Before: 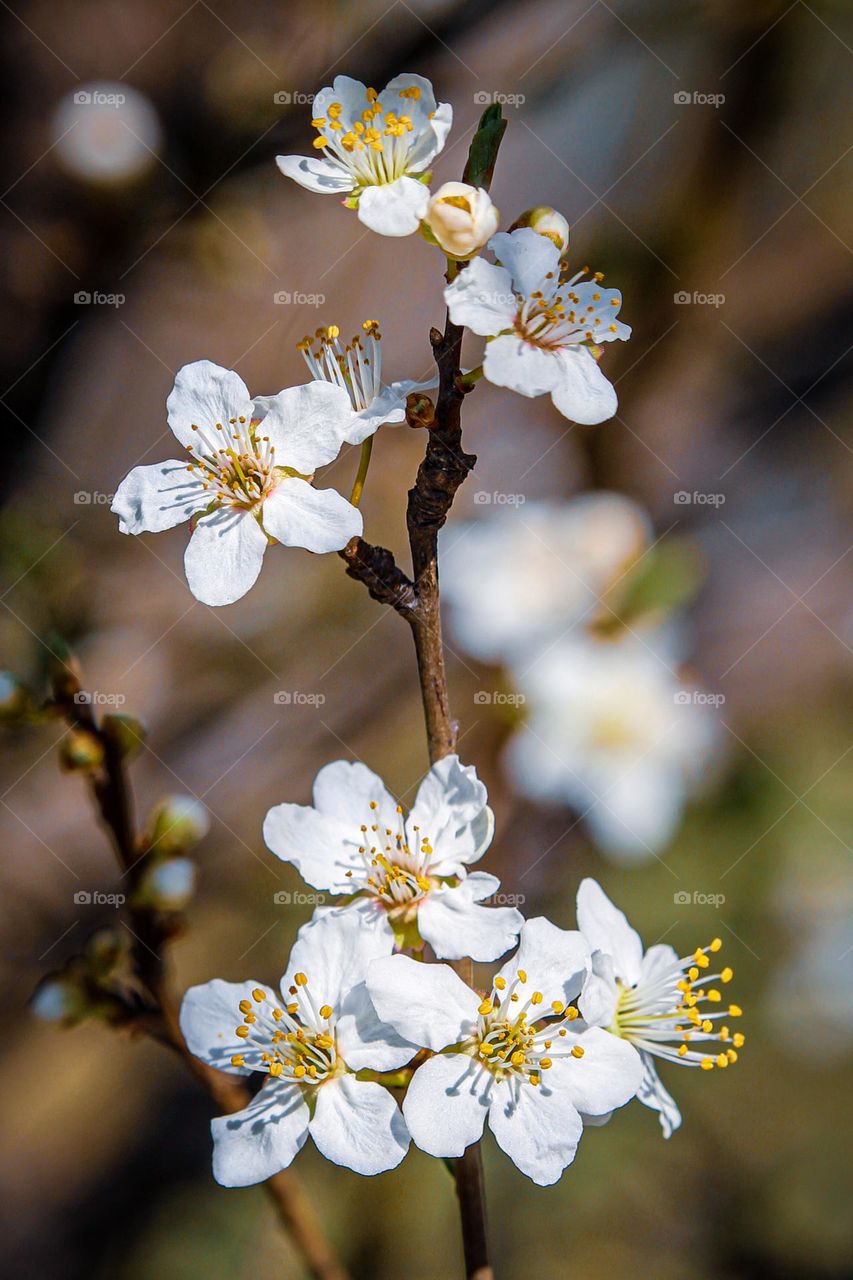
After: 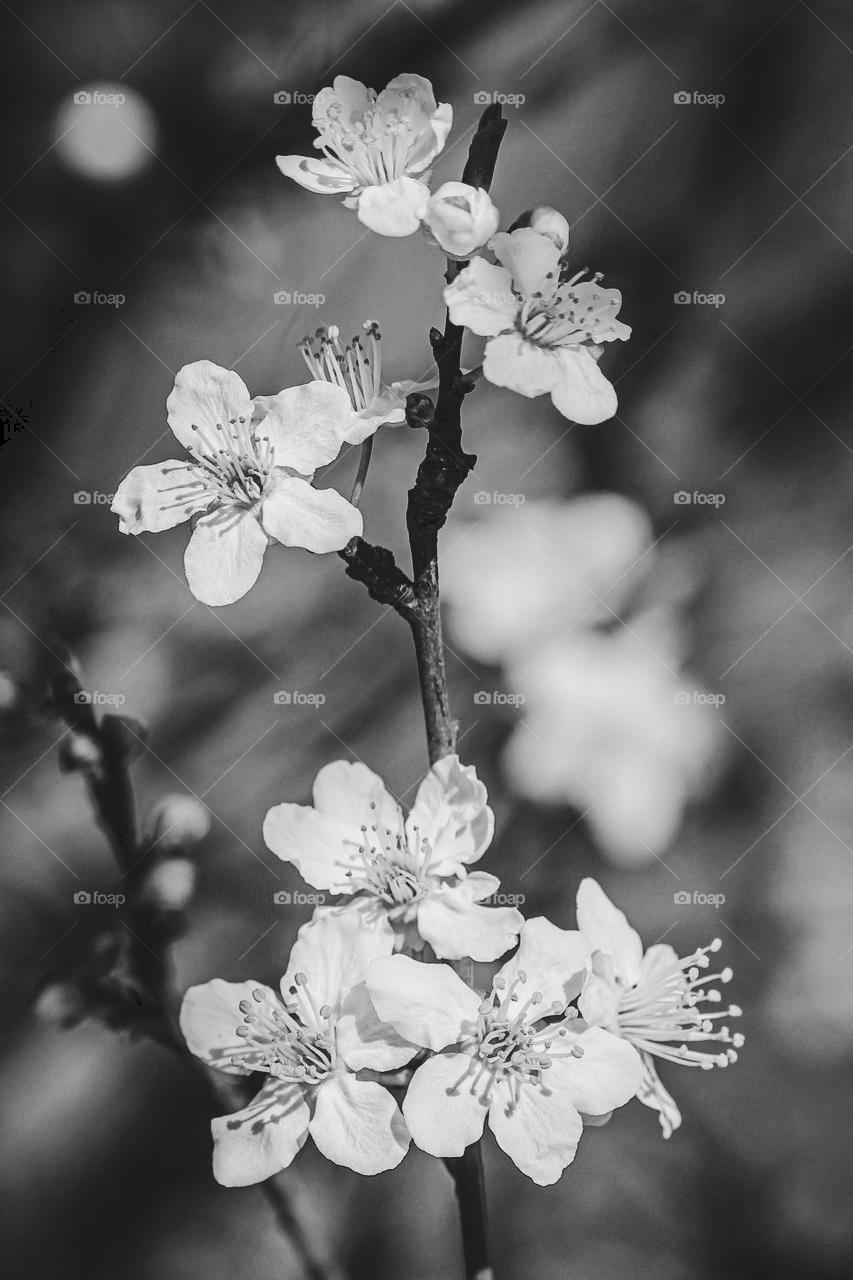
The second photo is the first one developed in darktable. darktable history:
tone curve: curves: ch0 [(0, 0) (0.003, 0.108) (0.011, 0.112) (0.025, 0.117) (0.044, 0.126) (0.069, 0.133) (0.1, 0.146) (0.136, 0.158) (0.177, 0.178) (0.224, 0.212) (0.277, 0.256) (0.335, 0.331) (0.399, 0.423) (0.468, 0.538) (0.543, 0.641) (0.623, 0.721) (0.709, 0.792) (0.801, 0.845) (0.898, 0.917) (1, 1)], preserve colors none
monochrome: a -74.22, b 78.2
